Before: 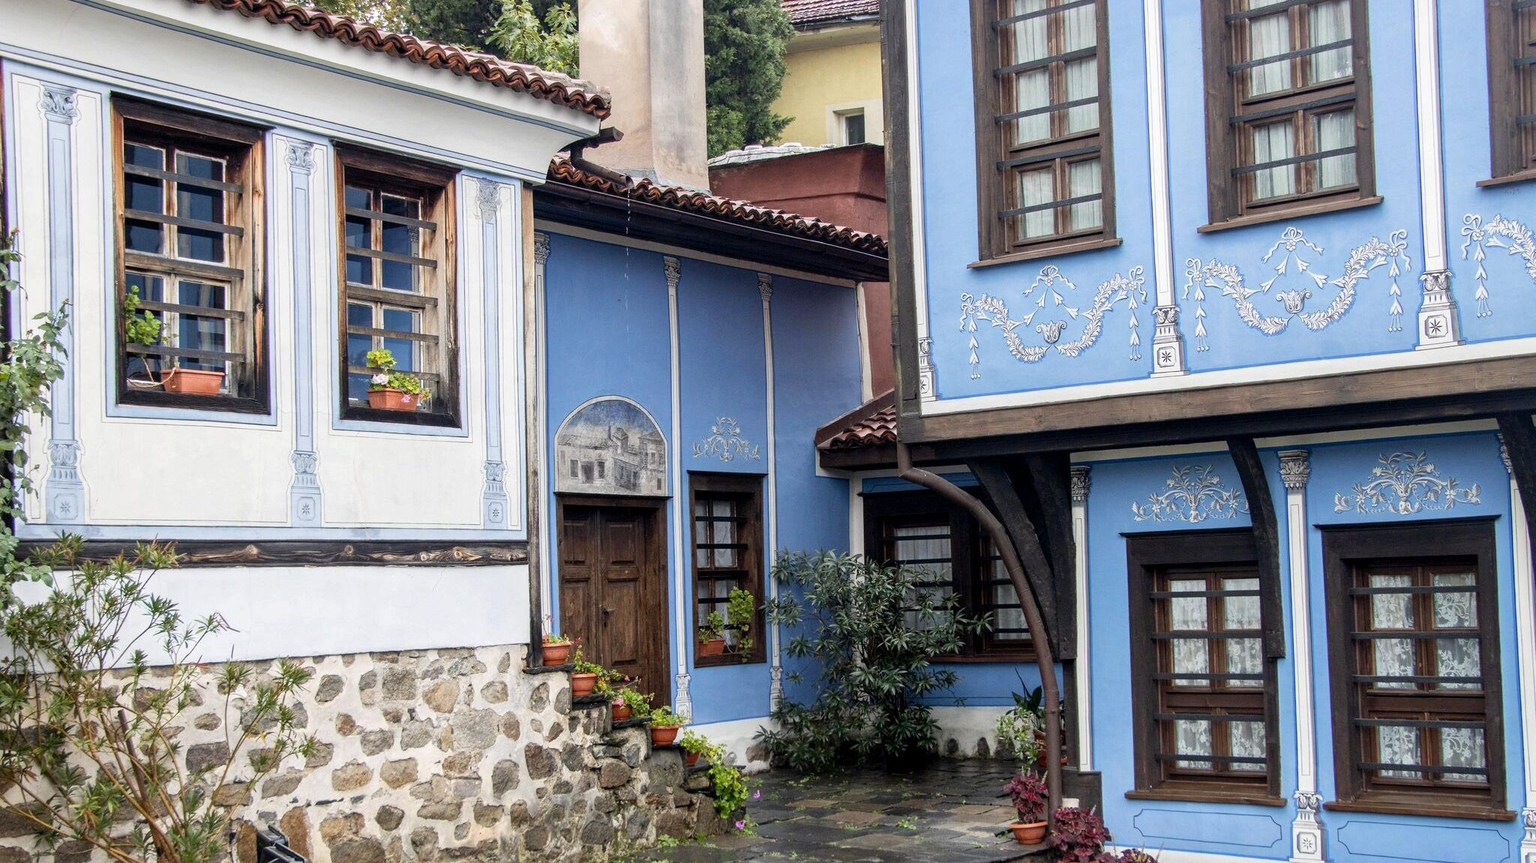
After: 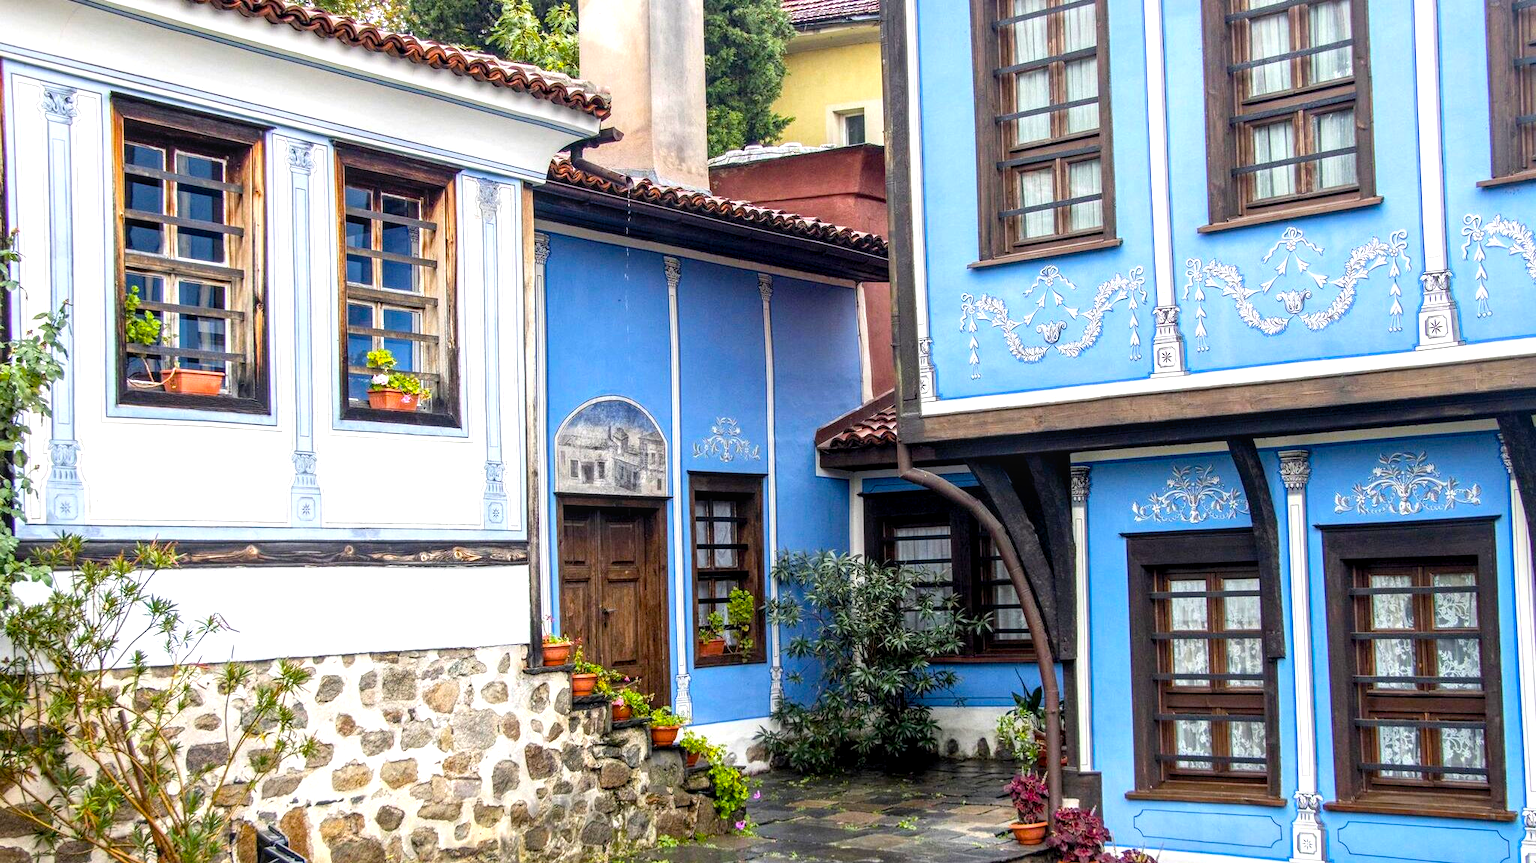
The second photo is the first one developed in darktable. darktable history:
exposure: black level correction 0.001, exposure 0.5 EV, compensate exposure bias true, compensate highlight preservation false
color balance rgb: linear chroma grading › global chroma 15%, perceptual saturation grading › global saturation 30%
local contrast: on, module defaults
